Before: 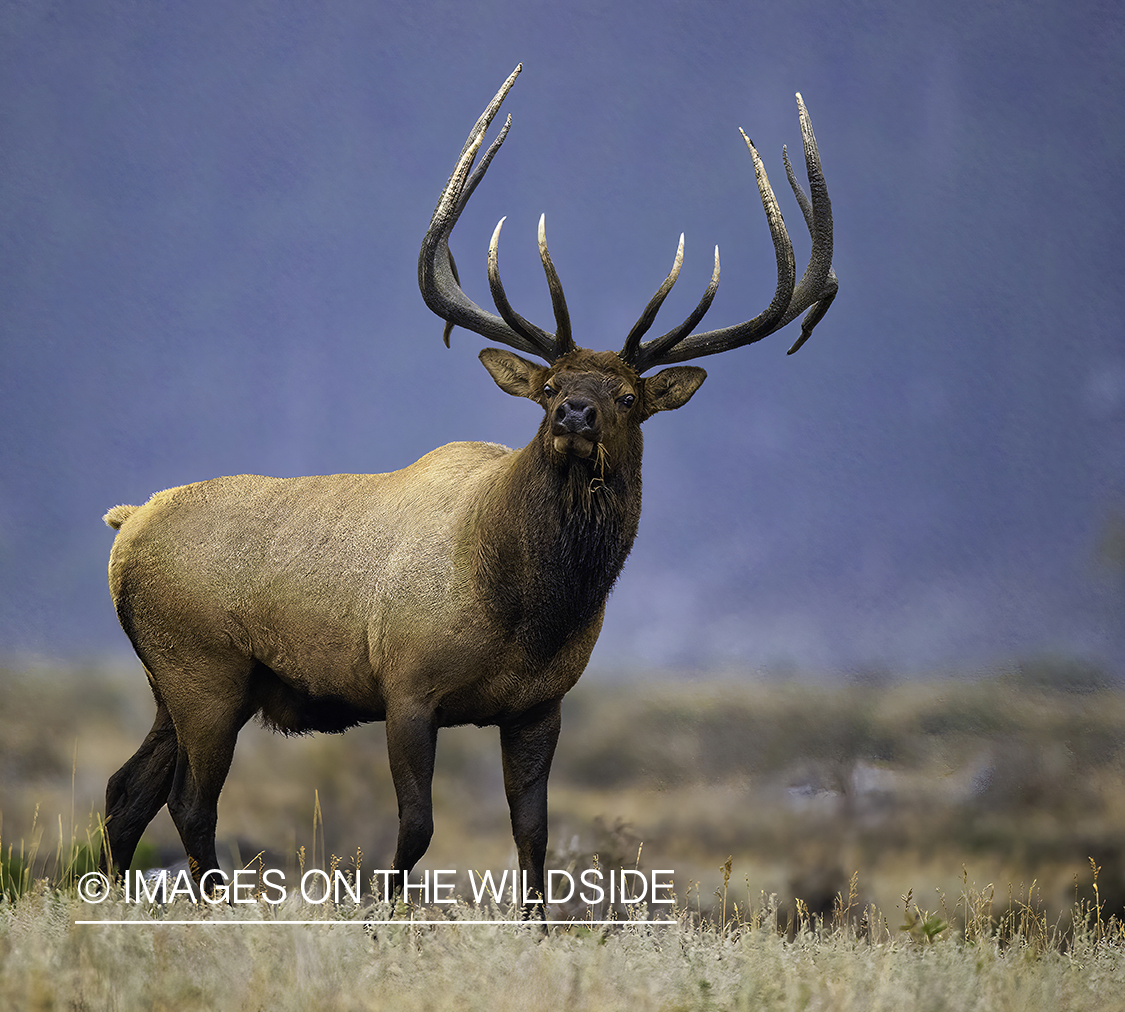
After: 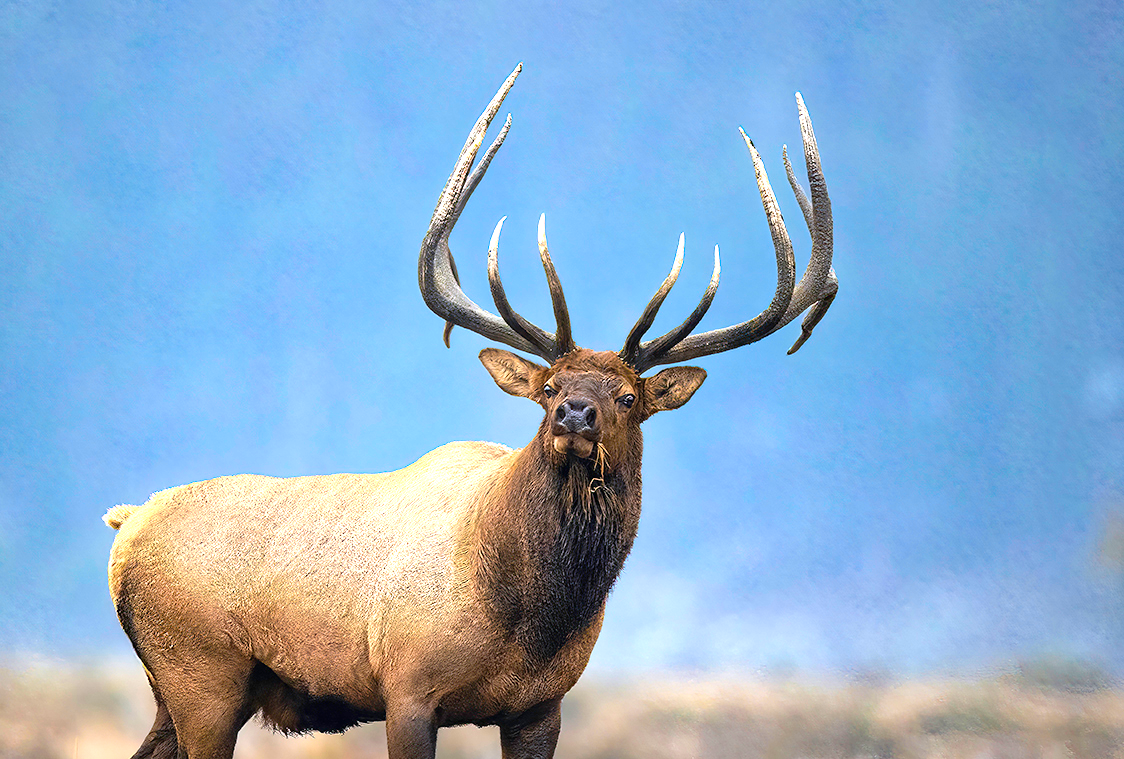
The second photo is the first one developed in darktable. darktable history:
exposure: black level correction 0, exposure 0.5 EV, compensate exposure bias true, compensate highlight preservation false
crop: bottom 24.967%
color zones: curves: ch1 [(0.077, 0.436) (0.25, 0.5) (0.75, 0.5)]
